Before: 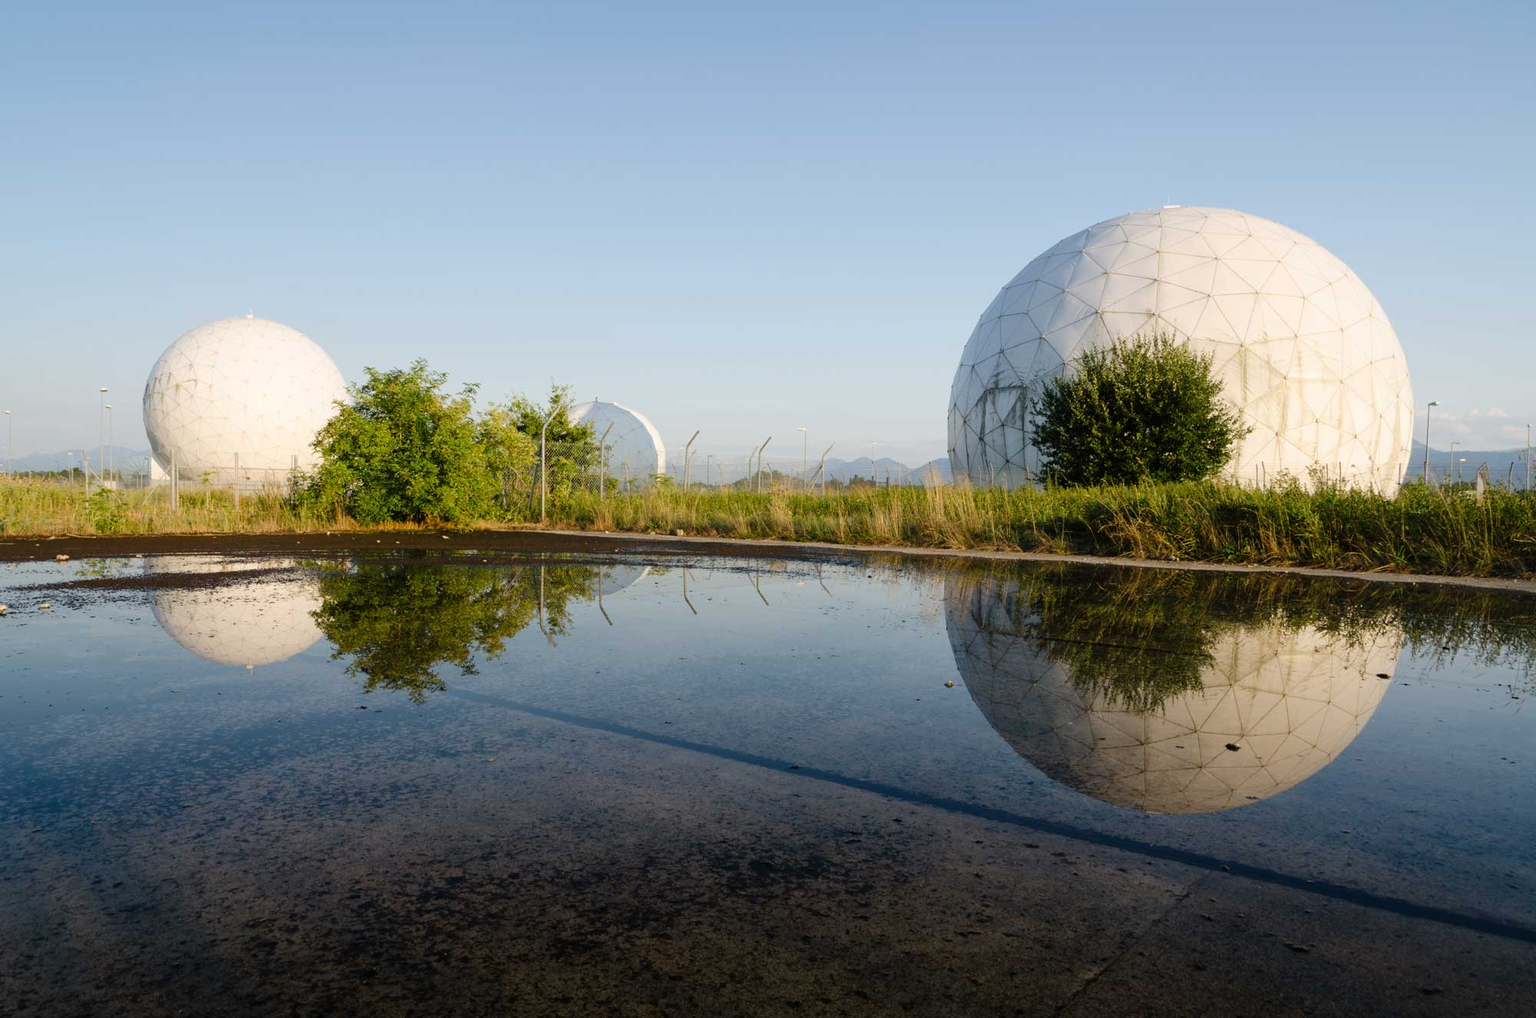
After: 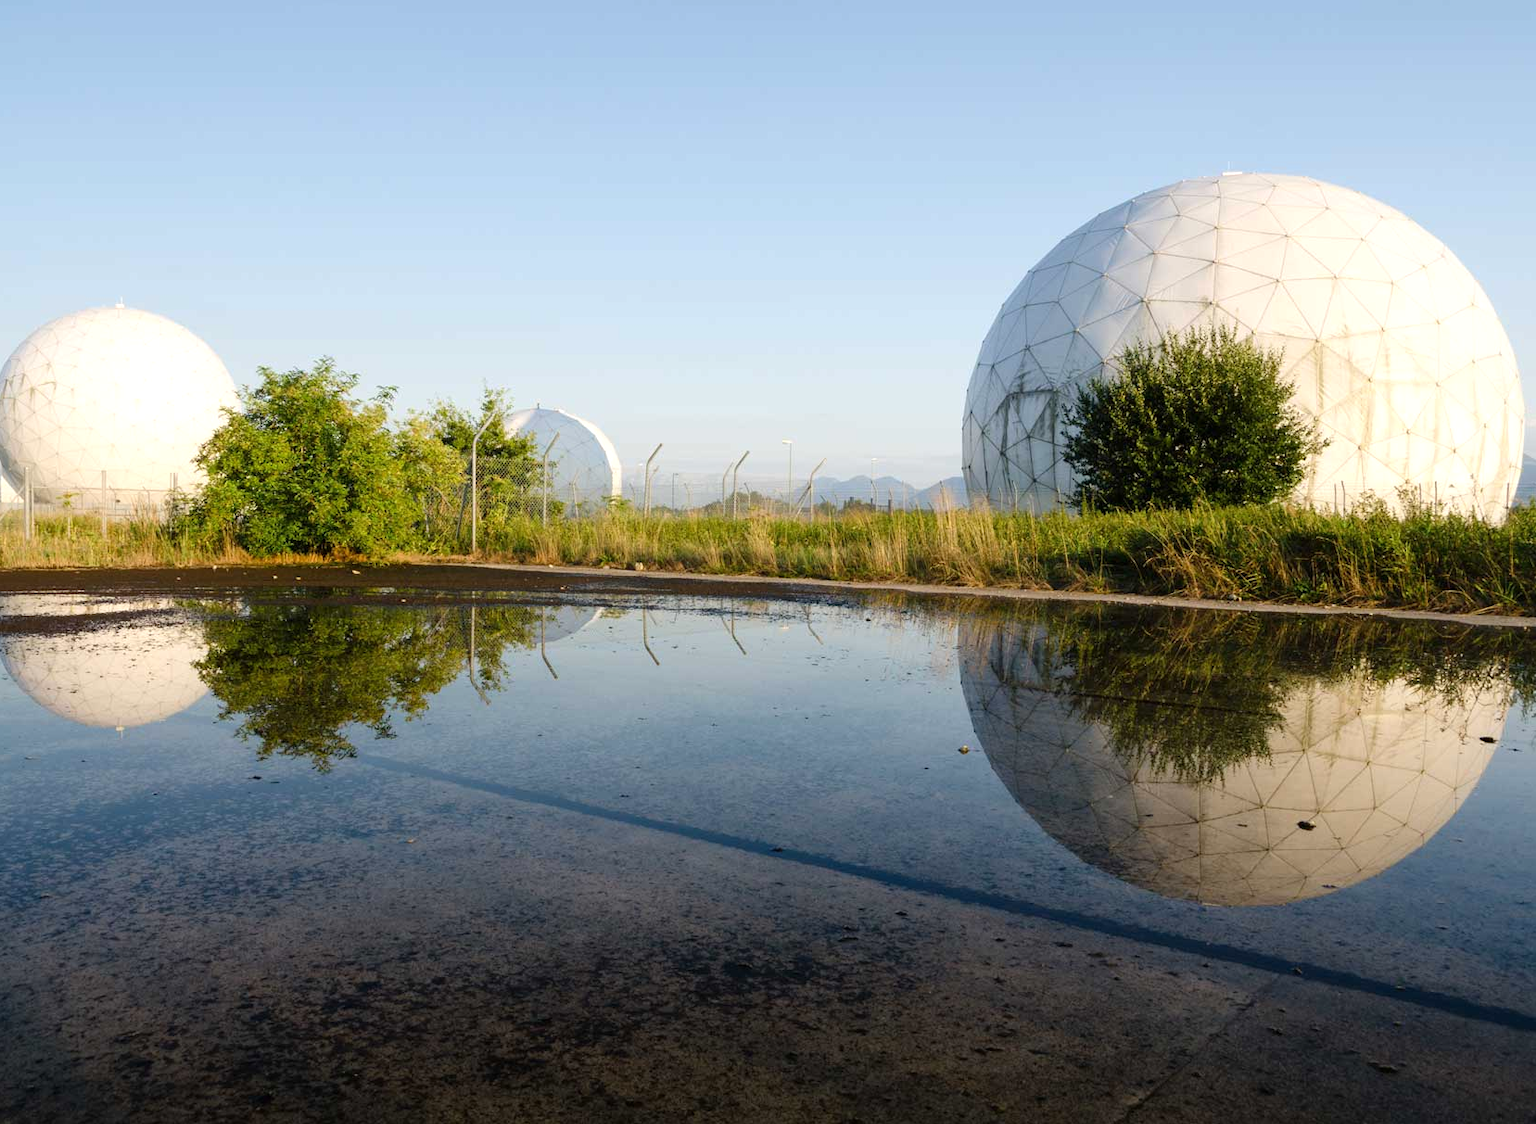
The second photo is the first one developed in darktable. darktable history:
crop: left 9.807%, top 6.259%, right 7.334%, bottom 2.177%
exposure: exposure 0.258 EV, compensate highlight preservation false
